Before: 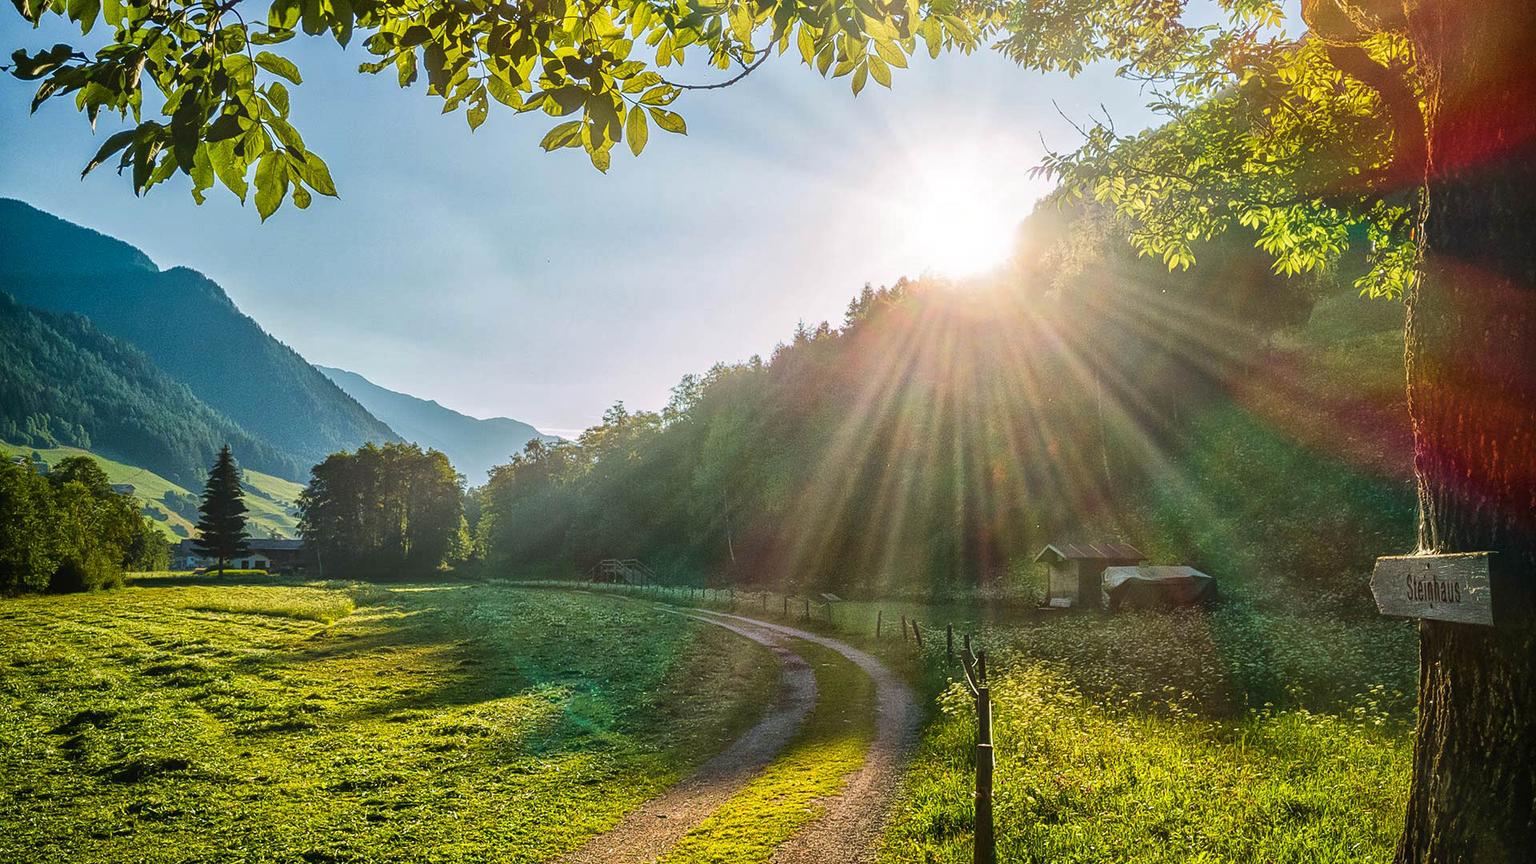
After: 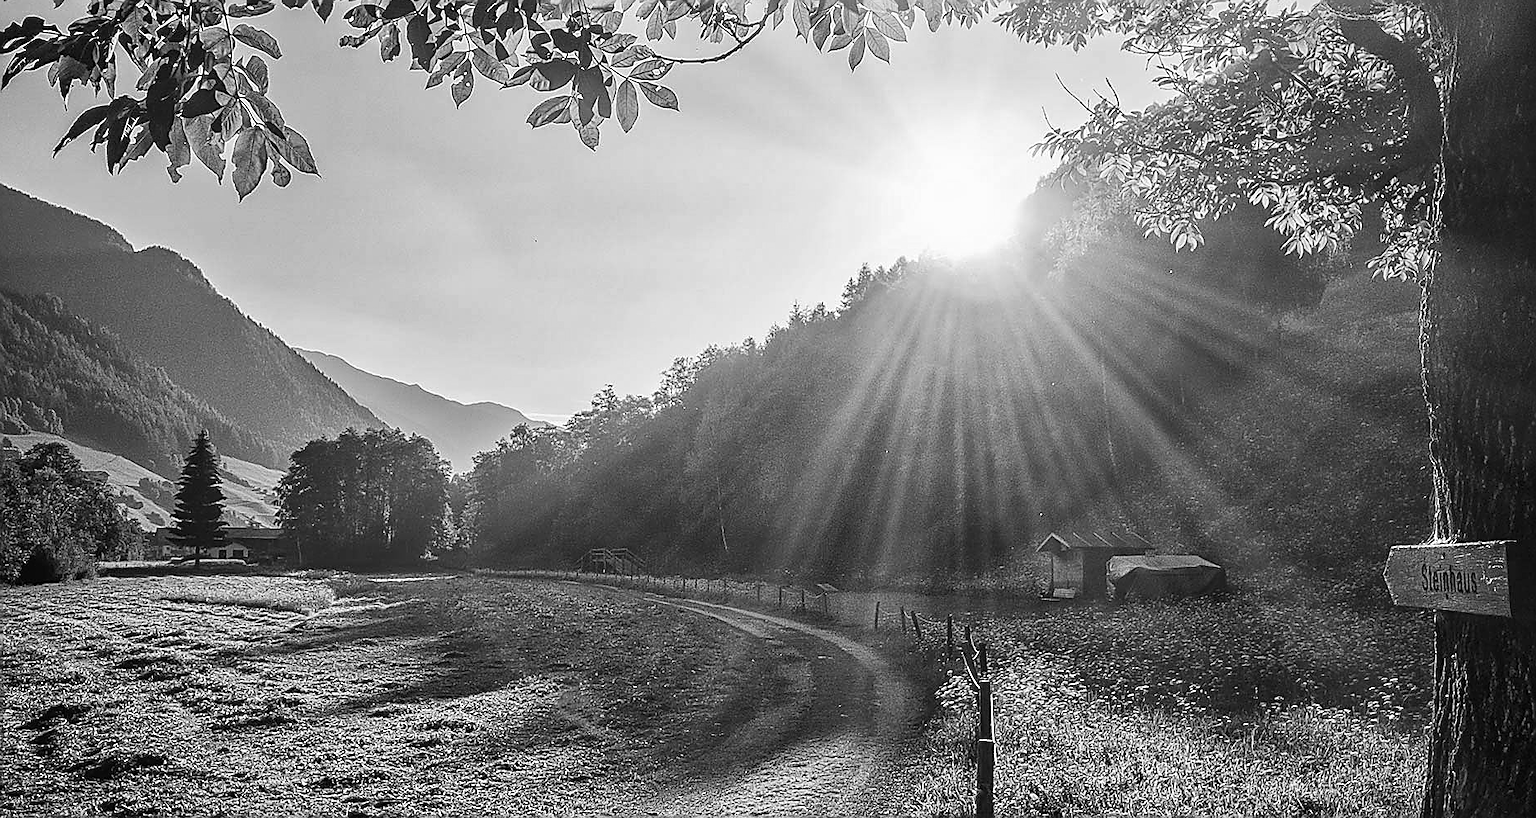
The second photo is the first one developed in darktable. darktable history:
sharpen: radius 1.4, amount 1.25, threshold 0.7
monochrome: on, module defaults
white balance: red 0.766, blue 1.537
crop: left 1.964%, top 3.251%, right 1.122%, bottom 4.933%
contrast brightness saturation: contrast 0.1, saturation -0.36
